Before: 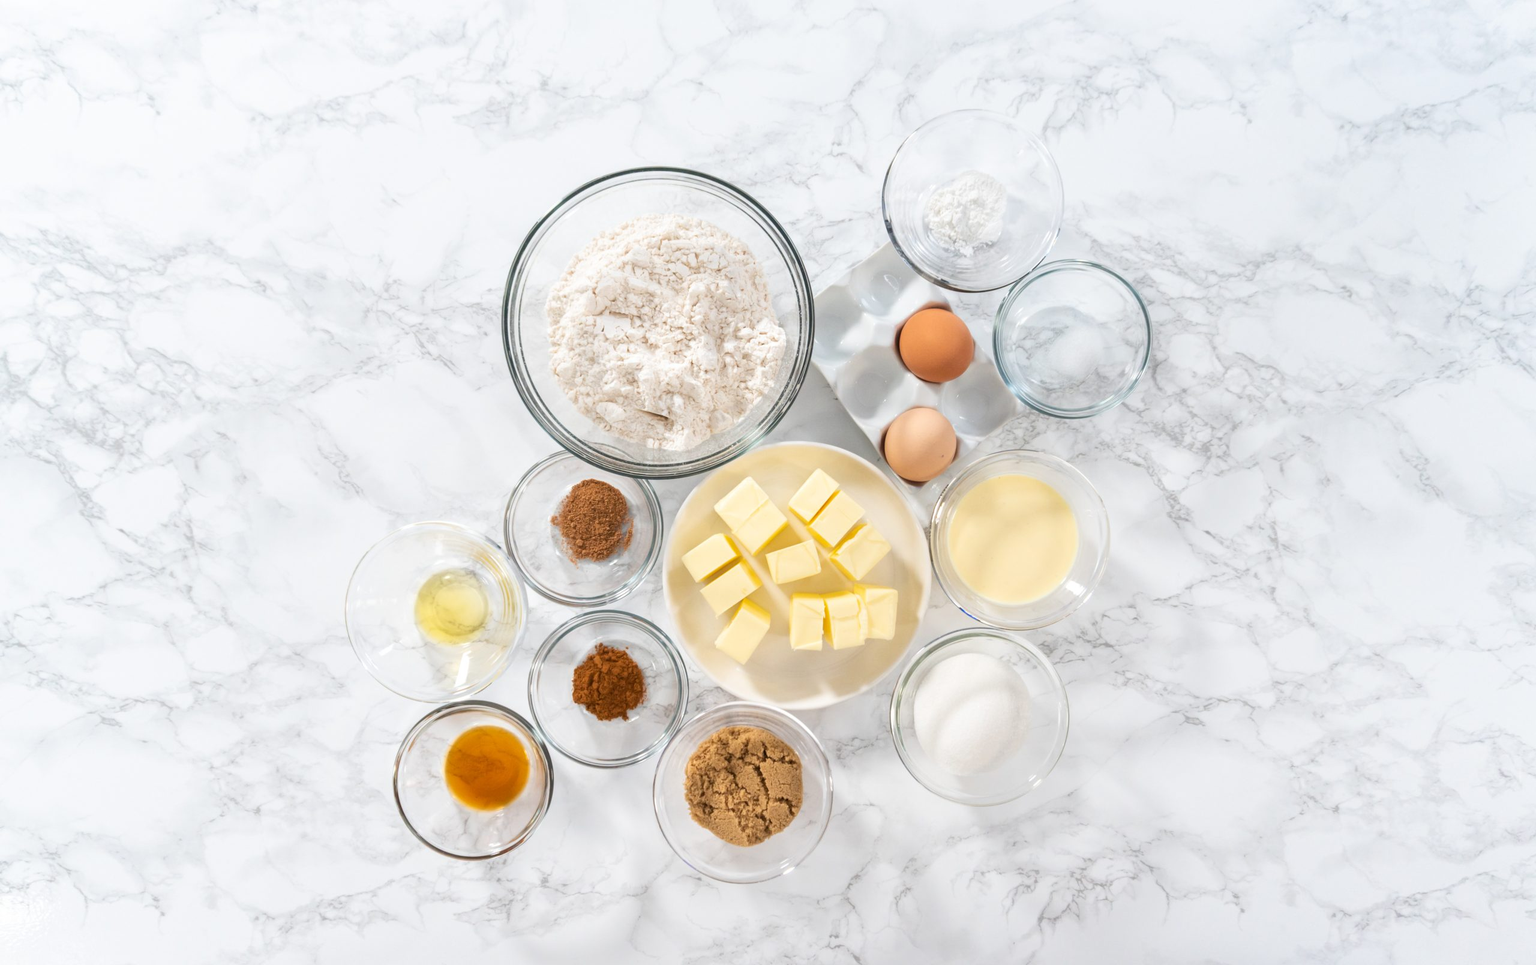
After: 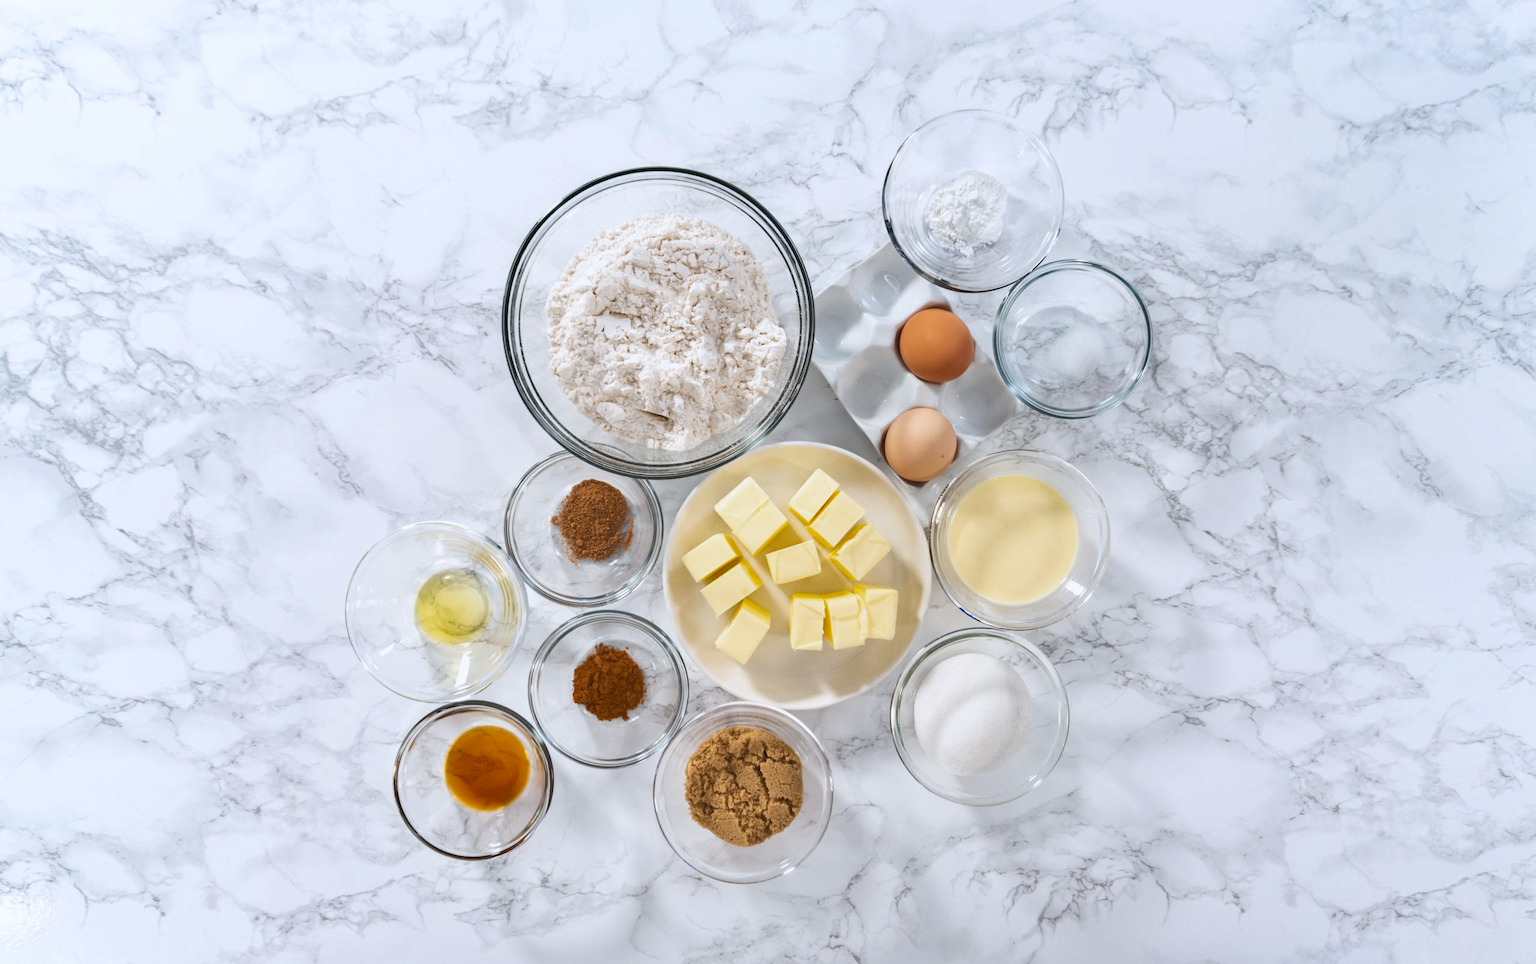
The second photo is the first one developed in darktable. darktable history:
white balance: red 0.983, blue 1.036
contrast equalizer: octaves 7, y [[0.6 ×6], [0.55 ×6], [0 ×6], [0 ×6], [0 ×6]], mix -0.3
shadows and highlights: shadows color adjustment 97.66%, soften with gaussian
